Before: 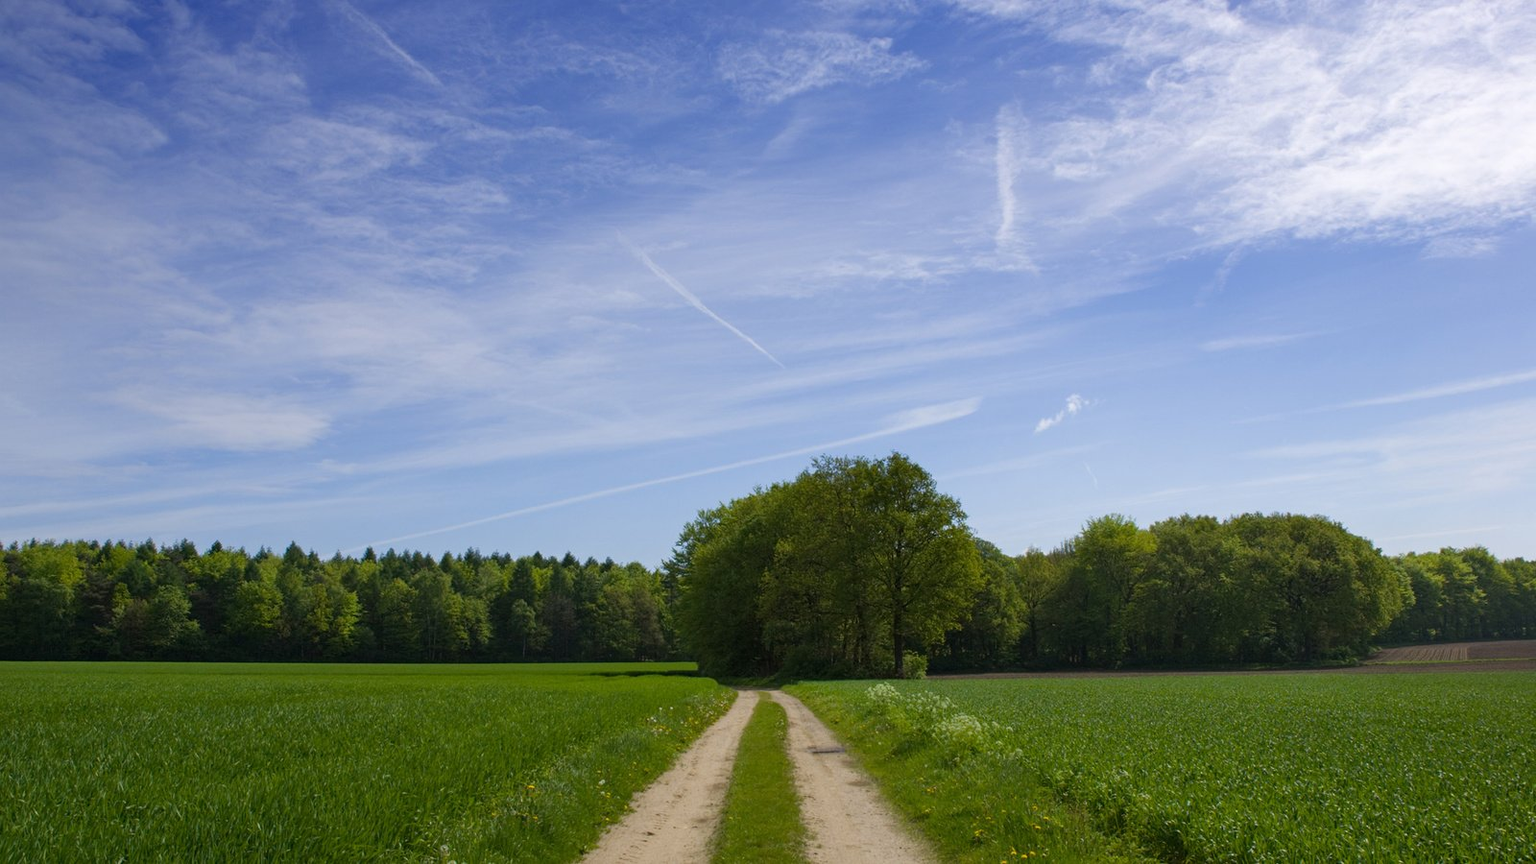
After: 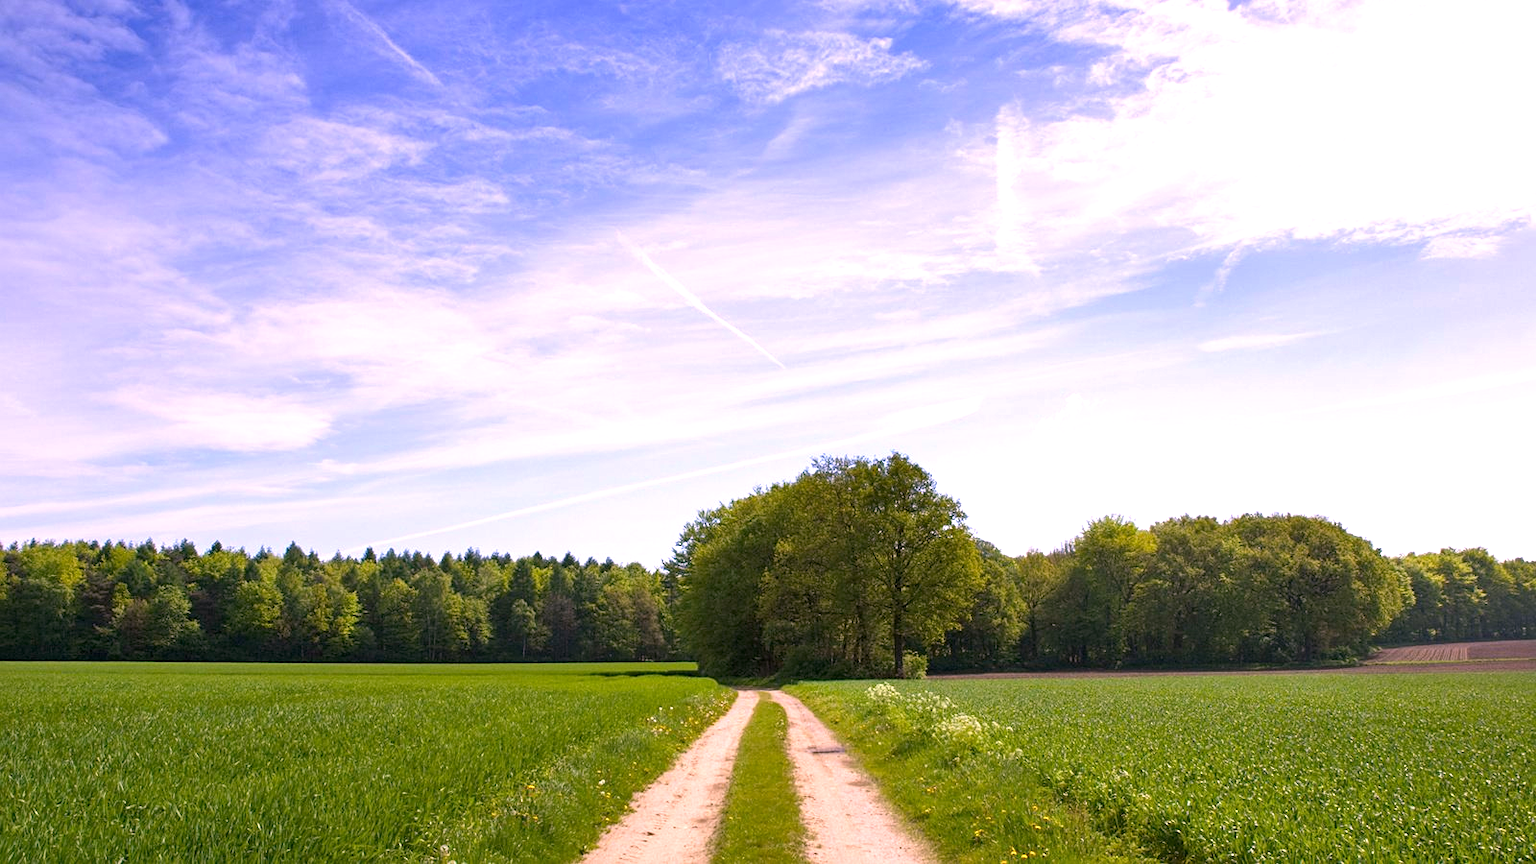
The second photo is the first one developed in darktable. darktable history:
shadows and highlights: shadows 37.27, highlights -28.18, soften with gaussian
exposure: black level correction 0.001, exposure 1 EV, compensate highlight preservation false
sharpen: amount 0.2
white balance: red 1.188, blue 1.11
